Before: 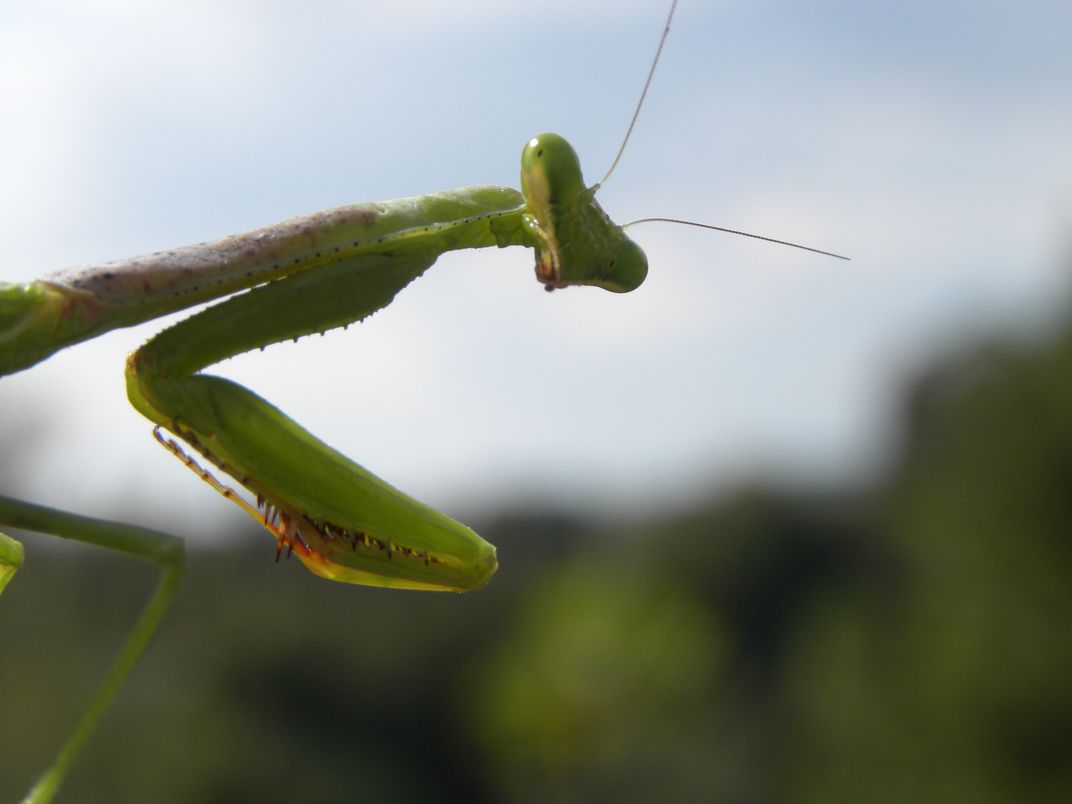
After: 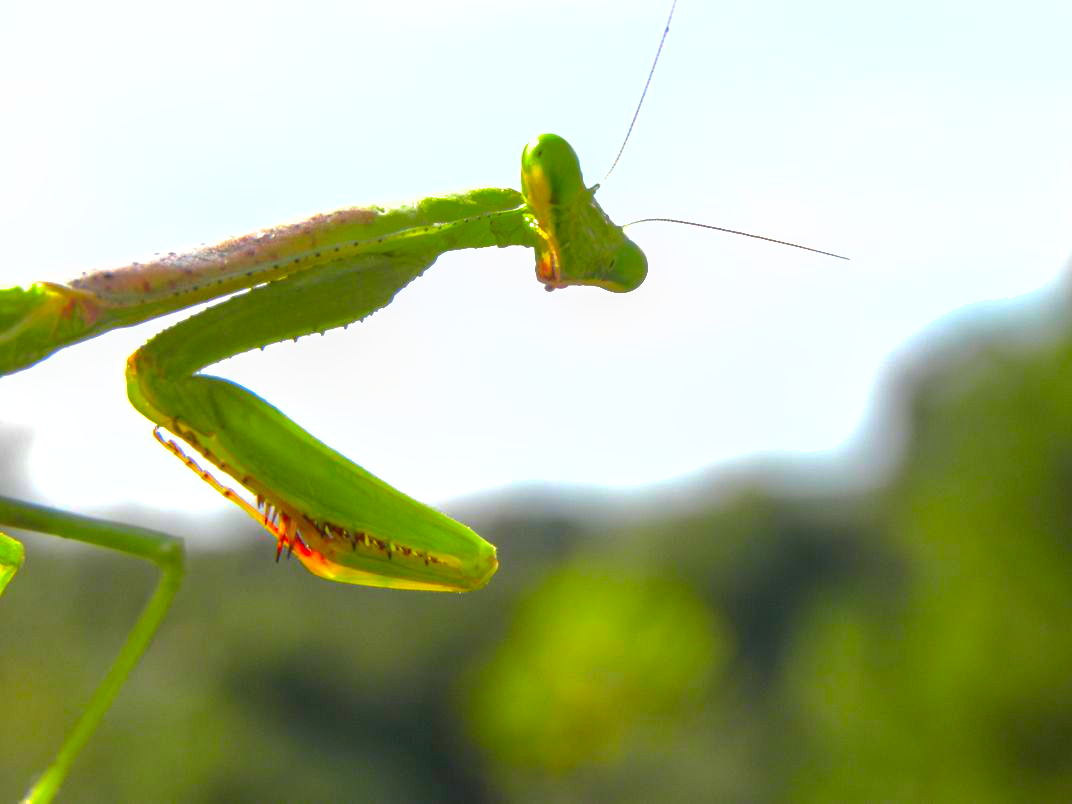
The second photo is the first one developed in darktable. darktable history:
exposure: black level correction 0, exposure 1.188 EV, compensate highlight preservation false
contrast brightness saturation: contrast 0.046, brightness 0.061, saturation 0.008
color correction: highlights b* 0.065, saturation 1.8
local contrast: highlights 5%, shadows 5%, detail 133%
shadows and highlights: on, module defaults
